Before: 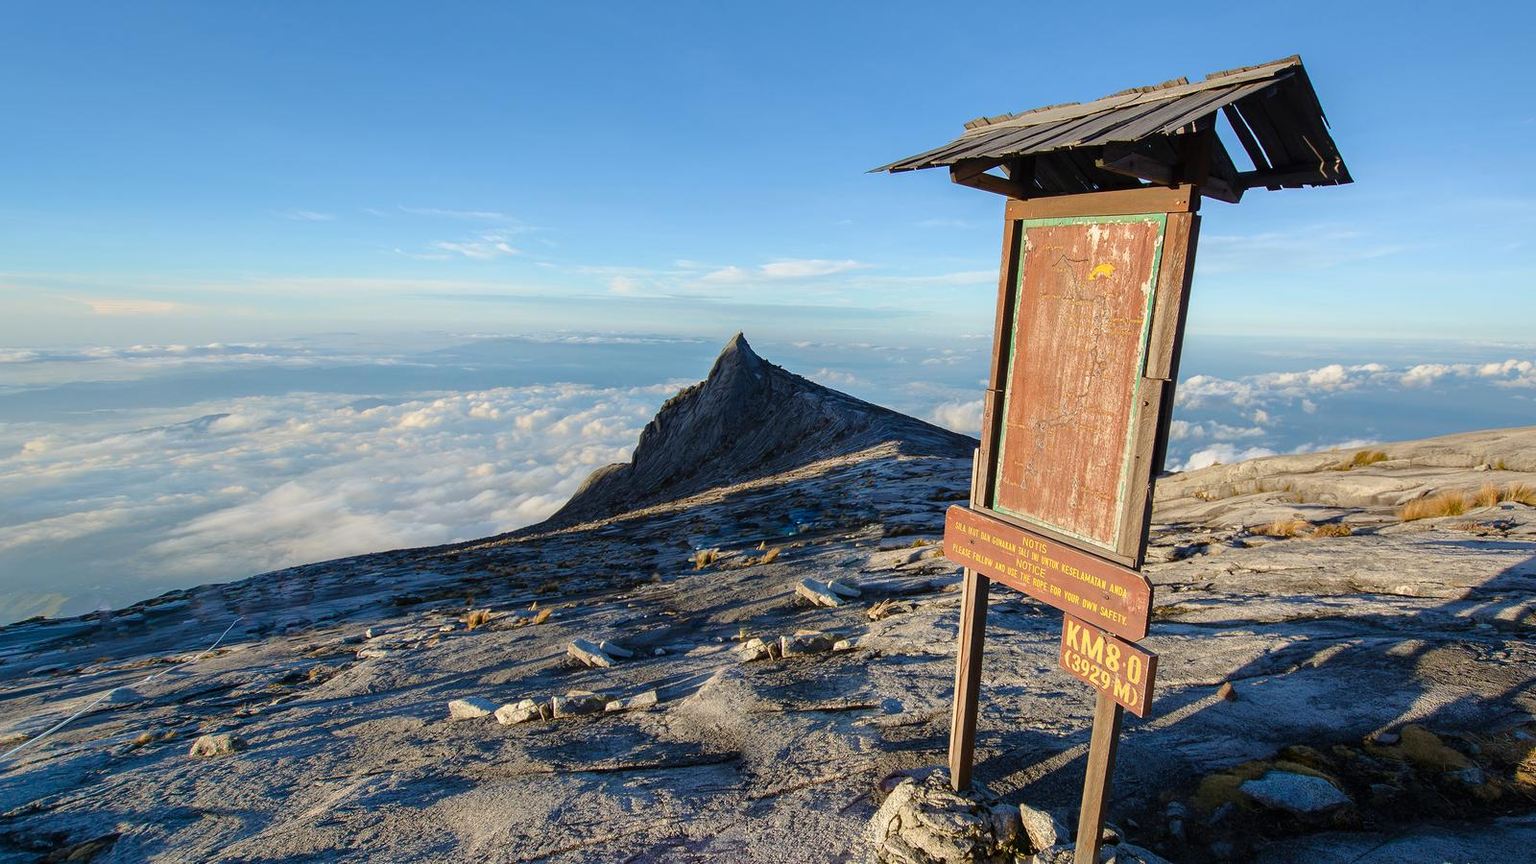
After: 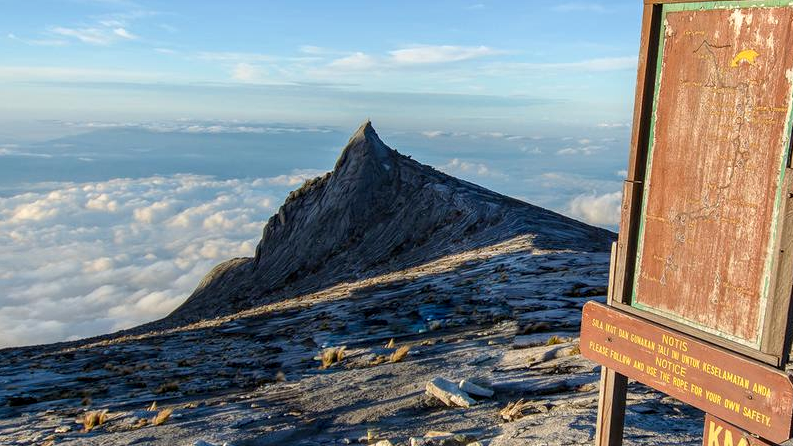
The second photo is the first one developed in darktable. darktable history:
local contrast: on, module defaults
crop: left 25.214%, top 25.104%, right 25.18%, bottom 25.26%
exposure: black level correction 0.001, compensate highlight preservation false
